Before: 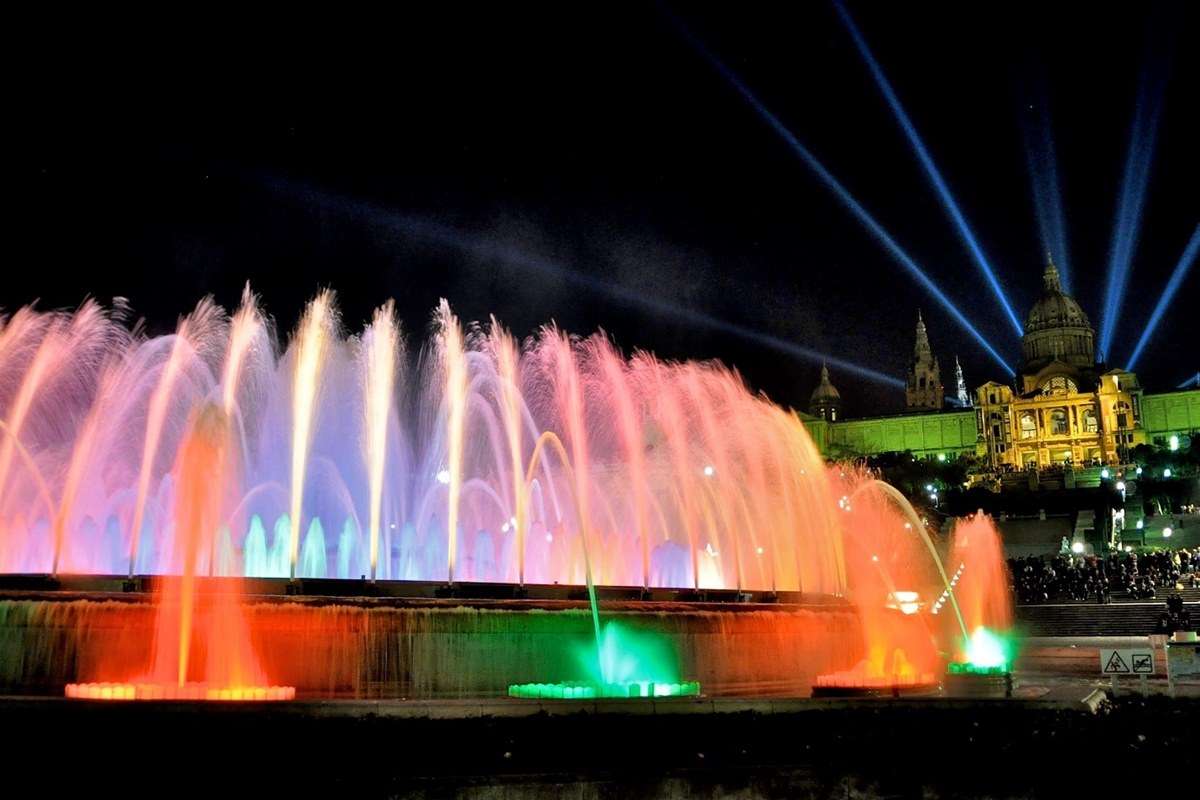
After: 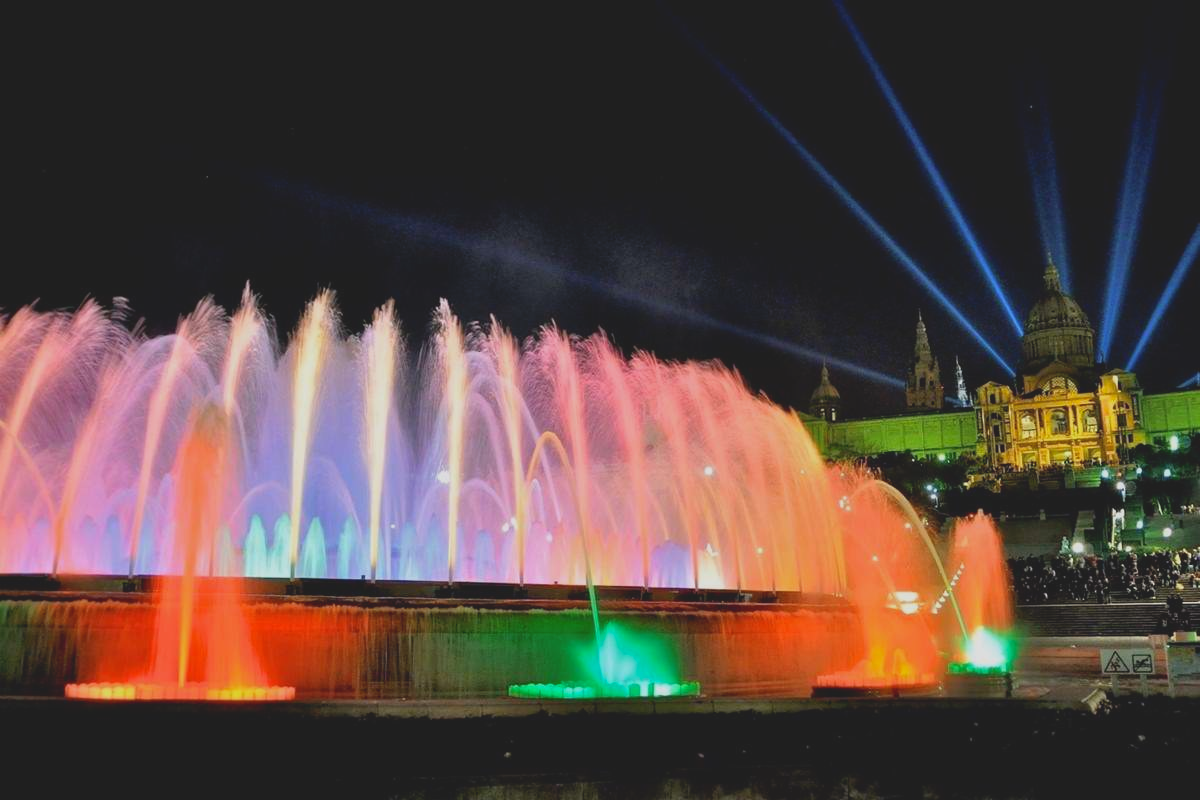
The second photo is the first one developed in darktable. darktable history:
contrast brightness saturation: contrast -0.1, saturation -0.1
lowpass: radius 0.1, contrast 0.85, saturation 1.1, unbound 0
